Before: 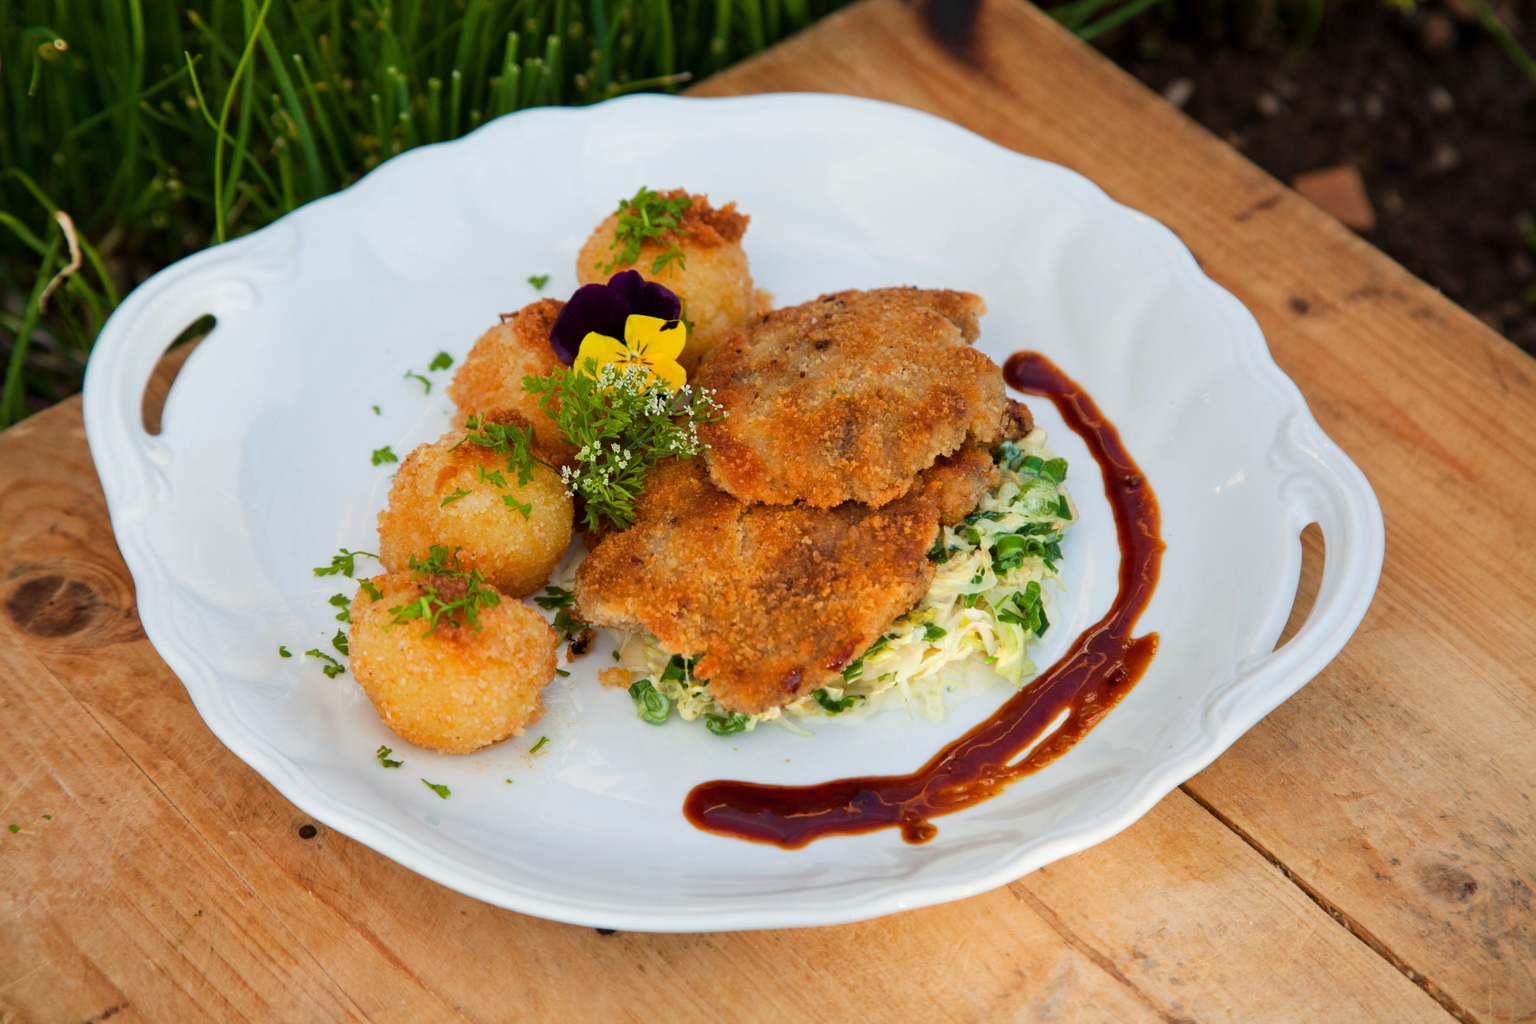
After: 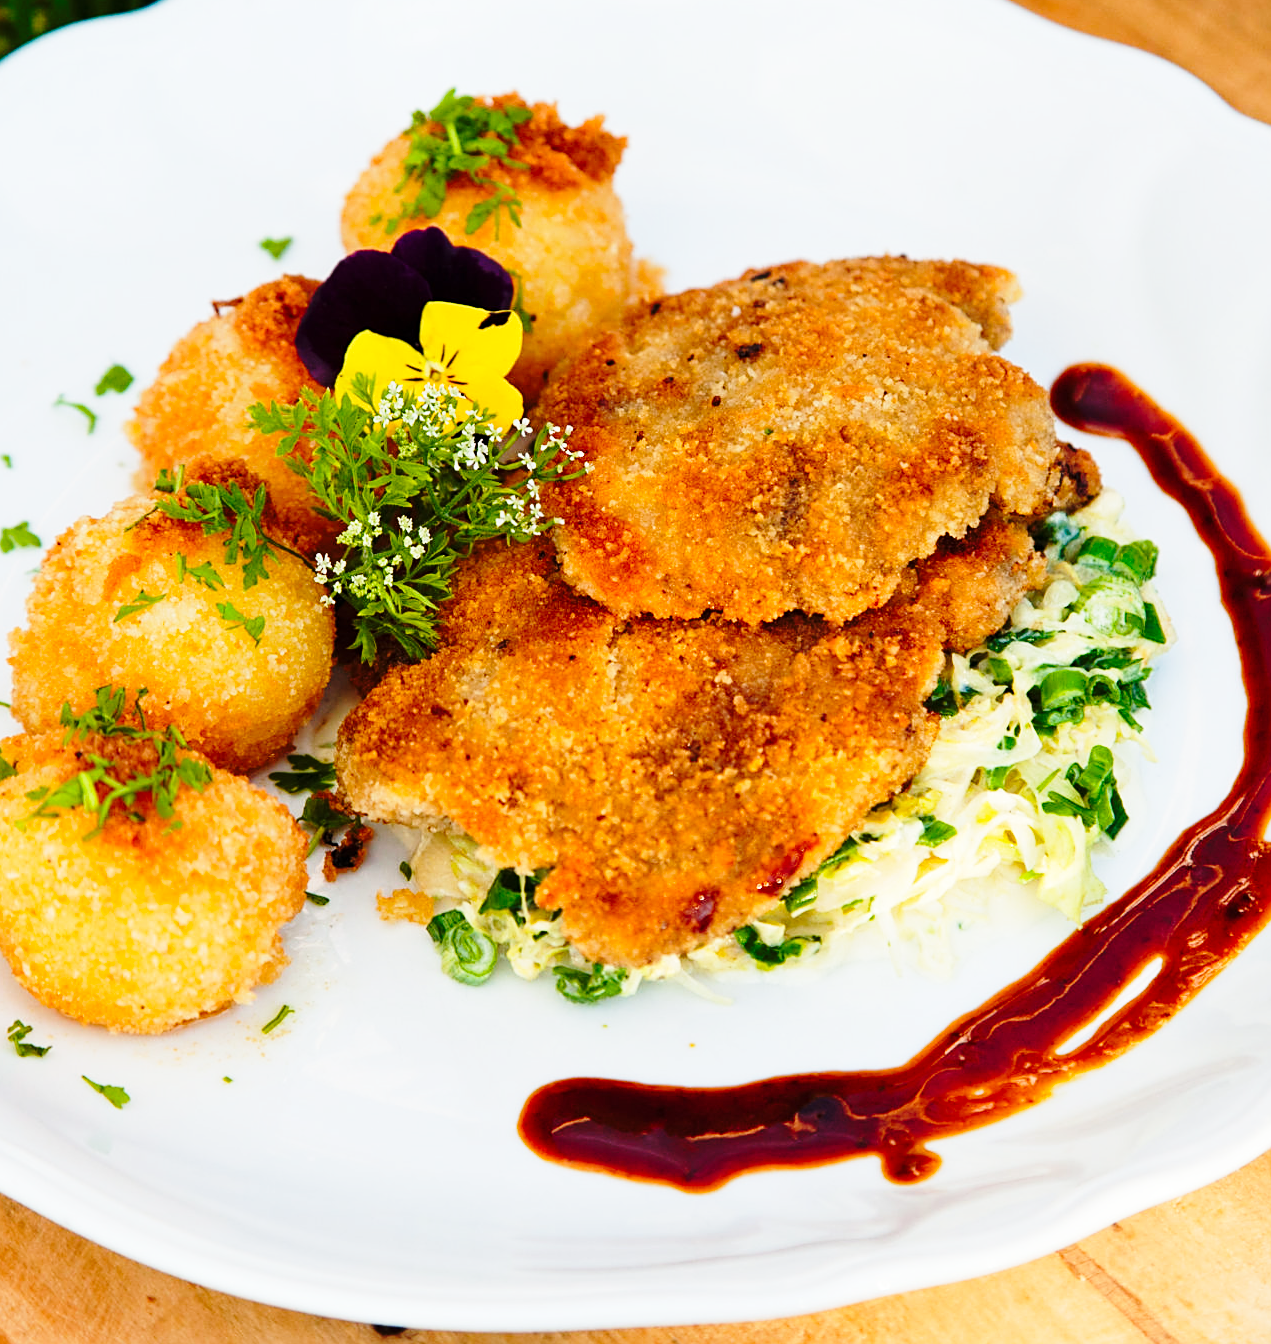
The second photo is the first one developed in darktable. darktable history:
tone equalizer: on, module defaults
sharpen: on, module defaults
crop and rotate: angle 0.02°, left 24.263%, top 13.097%, right 26.046%, bottom 8.106%
base curve: curves: ch0 [(0, 0) (0.04, 0.03) (0.133, 0.232) (0.448, 0.748) (0.843, 0.968) (1, 1)], preserve colors none
